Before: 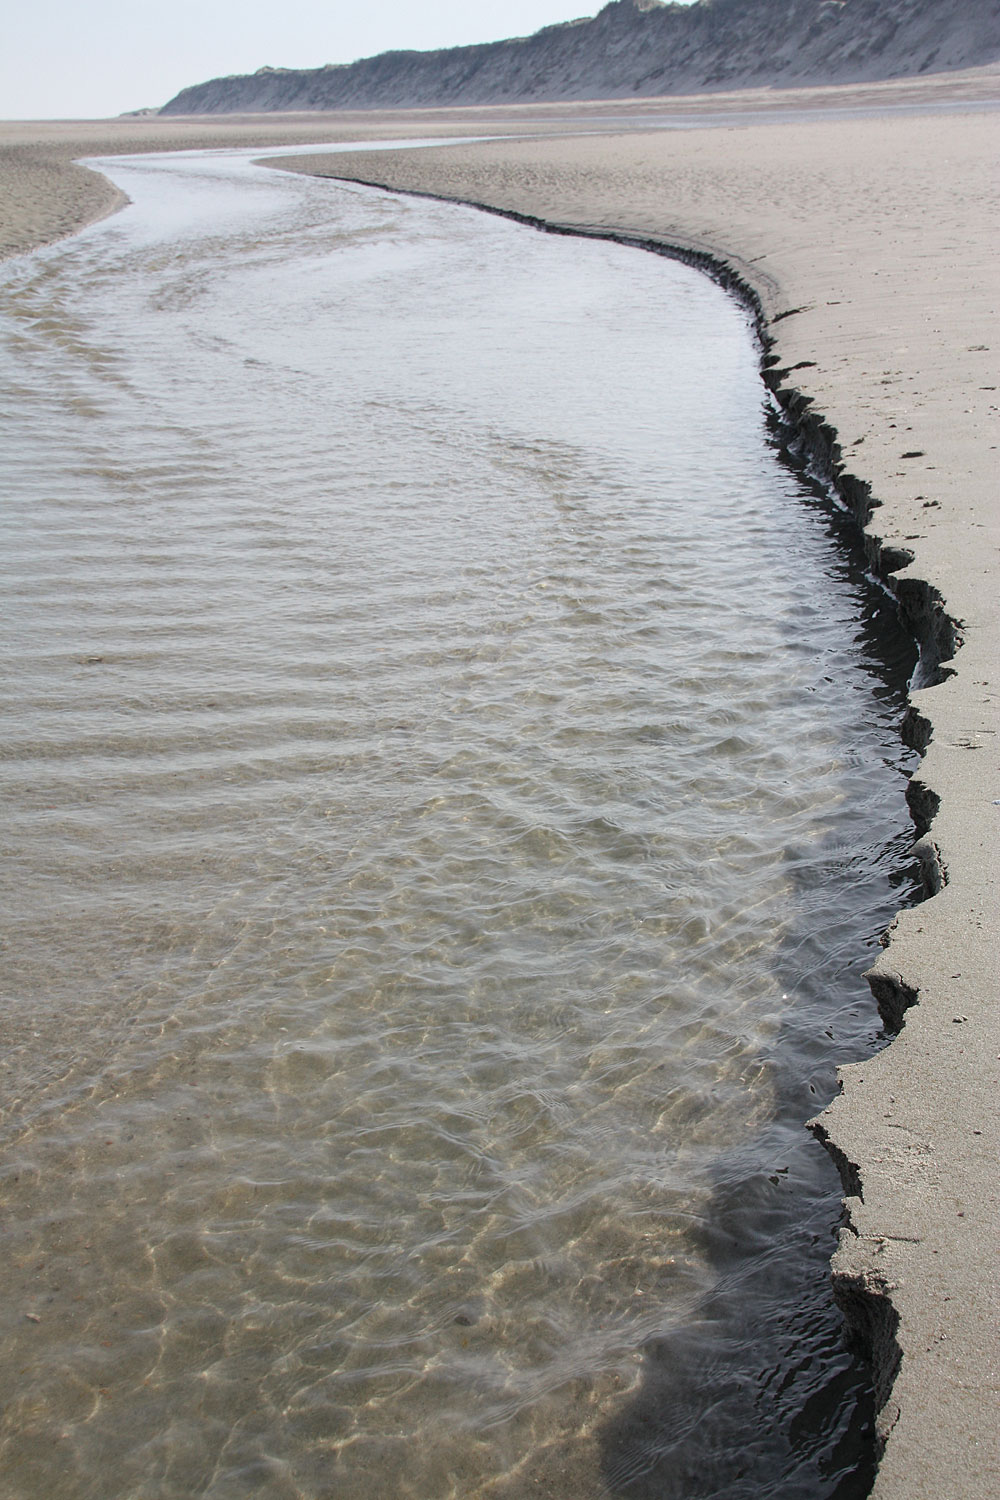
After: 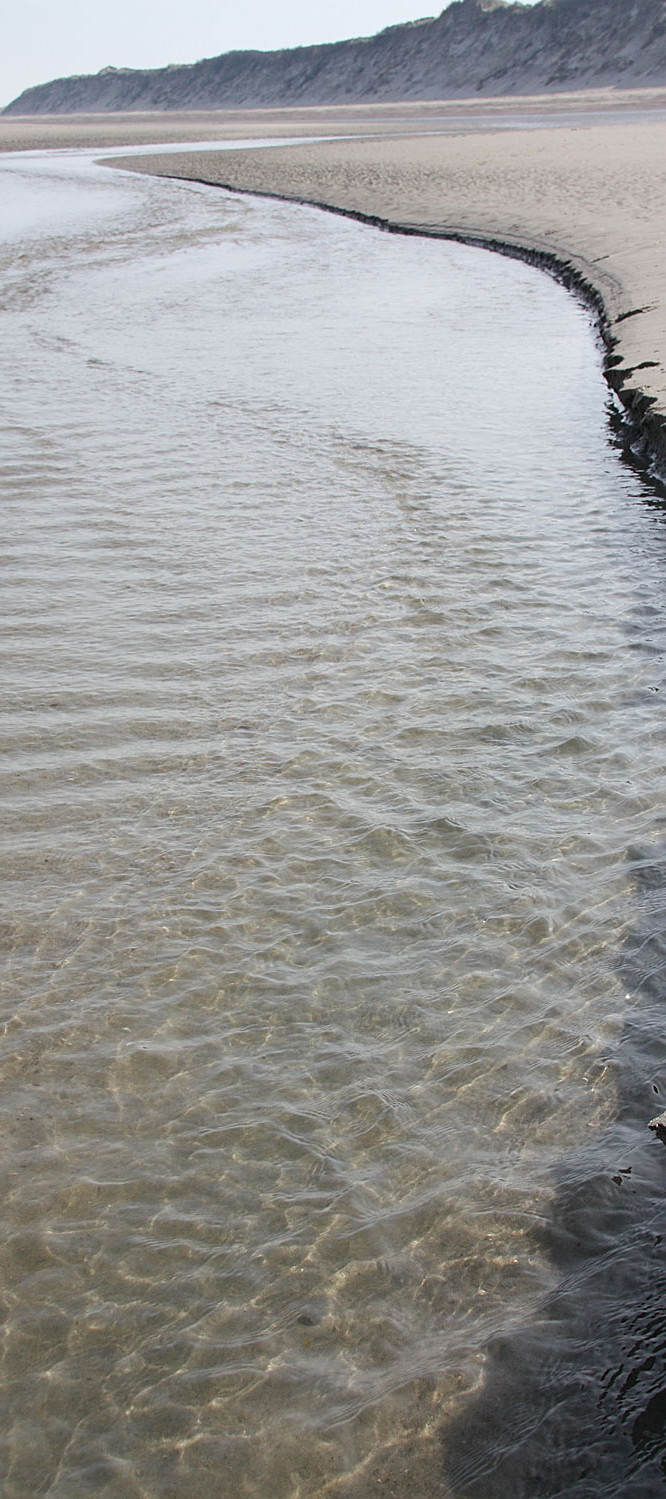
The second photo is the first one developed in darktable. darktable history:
crop and rotate: left 15.754%, right 17.579%
sharpen: amount 0.2
